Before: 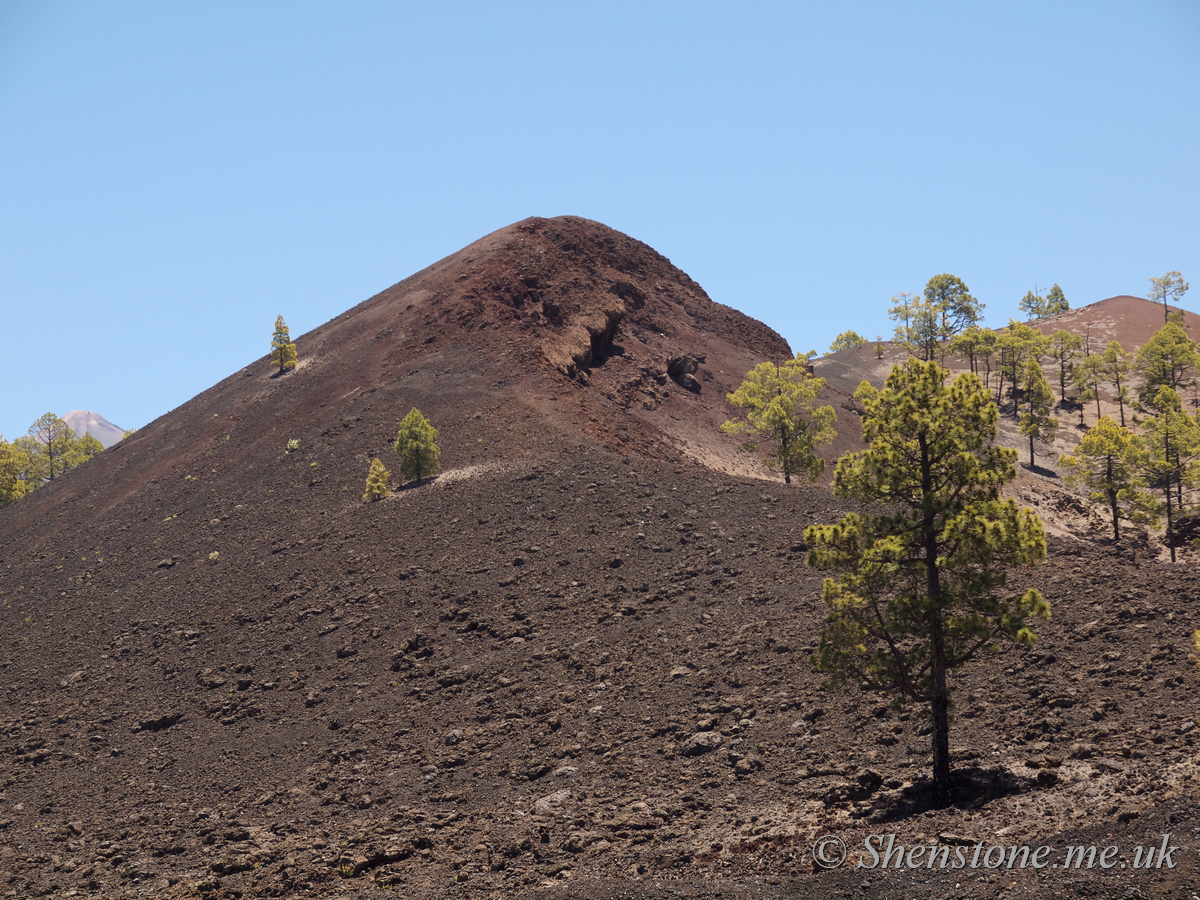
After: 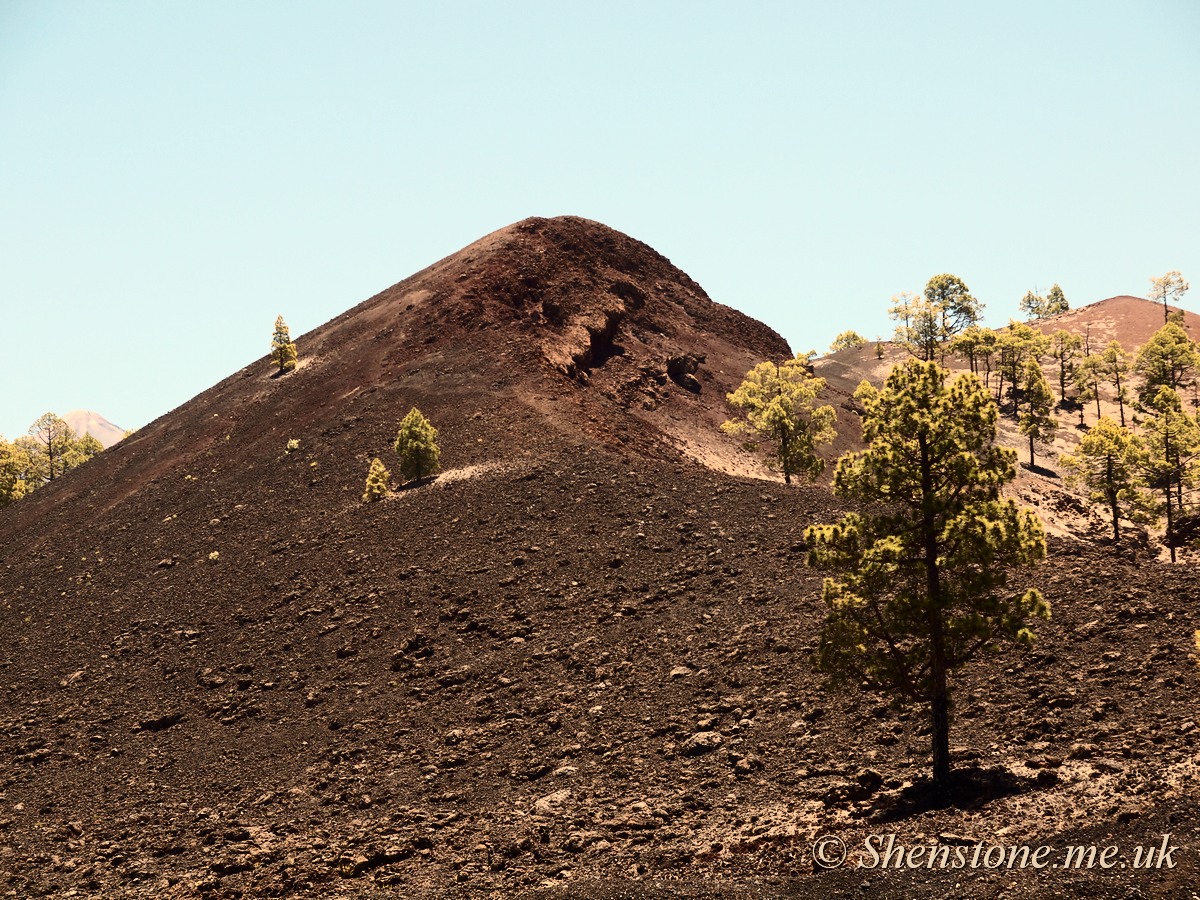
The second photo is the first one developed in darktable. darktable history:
tone equalizer: -8 EV -0.417 EV, -7 EV -0.389 EV, -6 EV -0.333 EV, -5 EV -0.222 EV, -3 EV 0.222 EV, -2 EV 0.333 EV, -1 EV 0.389 EV, +0 EV 0.417 EV, edges refinement/feathering 500, mask exposure compensation -1.57 EV, preserve details no
white balance: red 1.123, blue 0.83
contrast brightness saturation: contrast 0.28
